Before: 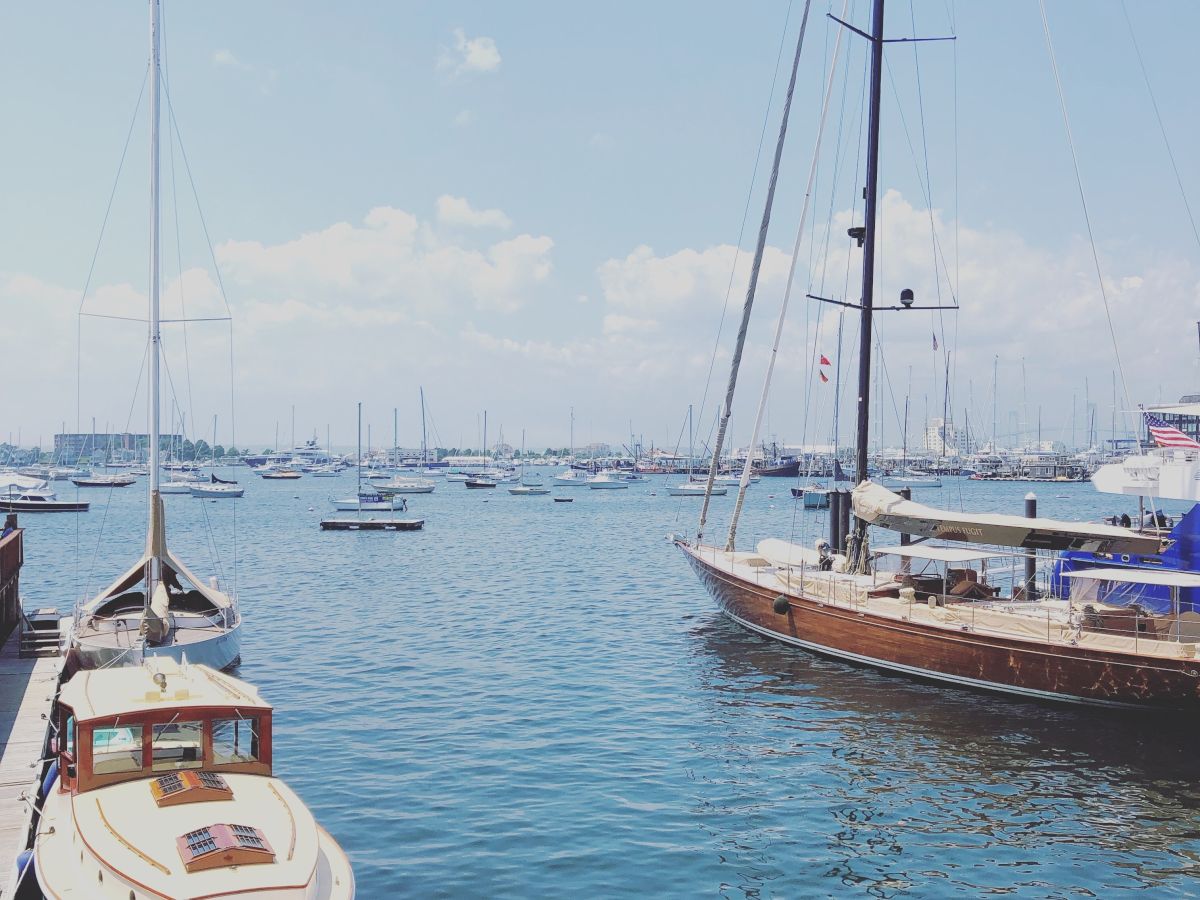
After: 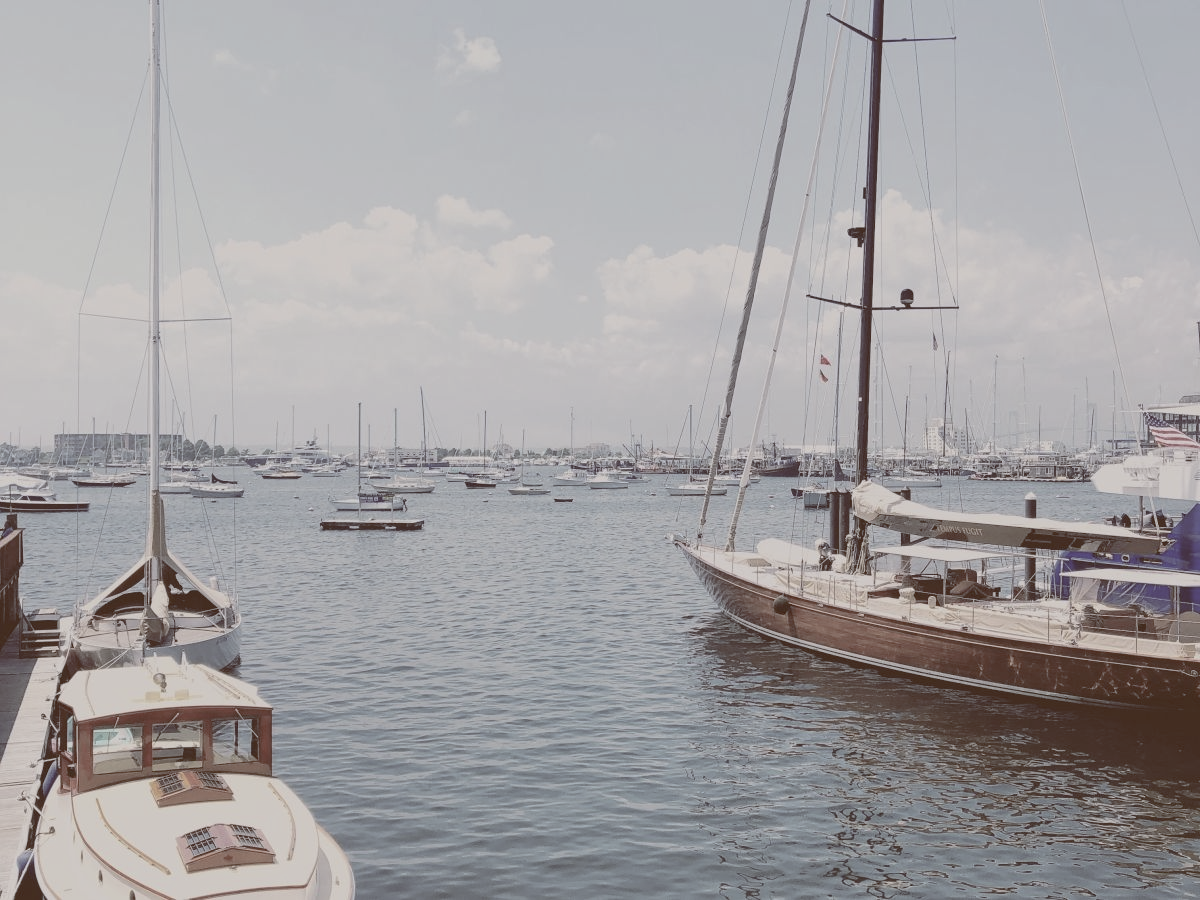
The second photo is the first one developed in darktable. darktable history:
white balance: red 1, blue 1
color balance rgb: shadows lift › luminance 1%, shadows lift › chroma 0.2%, shadows lift › hue 20°, power › luminance 1%, power › chroma 0.4%, power › hue 34°, highlights gain › luminance 0.8%, highlights gain › chroma 0.4%, highlights gain › hue 44°, global offset › chroma 0.4%, global offset › hue 34°, white fulcrum 0.08 EV, linear chroma grading › shadows -7%, linear chroma grading › highlights -7%, linear chroma grading › global chroma -10%, linear chroma grading › mid-tones -8%, perceptual saturation grading › global saturation -28%, perceptual saturation grading › highlights -20%, perceptual saturation grading › mid-tones -24%, perceptual saturation grading › shadows -24%, perceptual brilliance grading › global brilliance -1%, perceptual brilliance grading › highlights -1%, perceptual brilliance grading › mid-tones -1%, perceptual brilliance grading › shadows -1%, global vibrance -17%, contrast -6%
